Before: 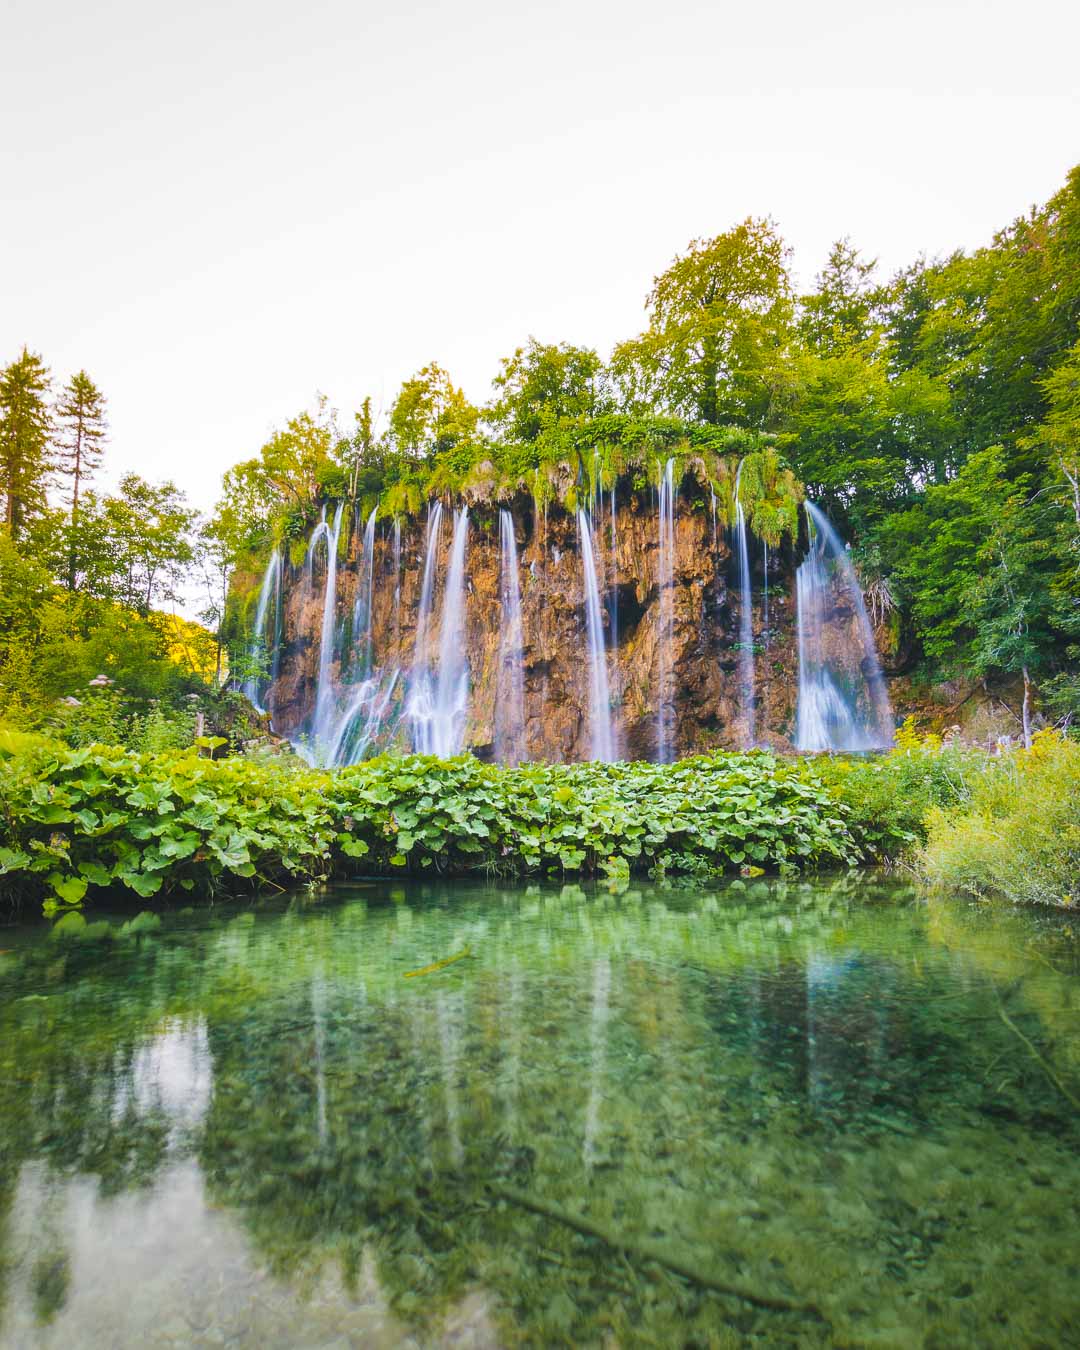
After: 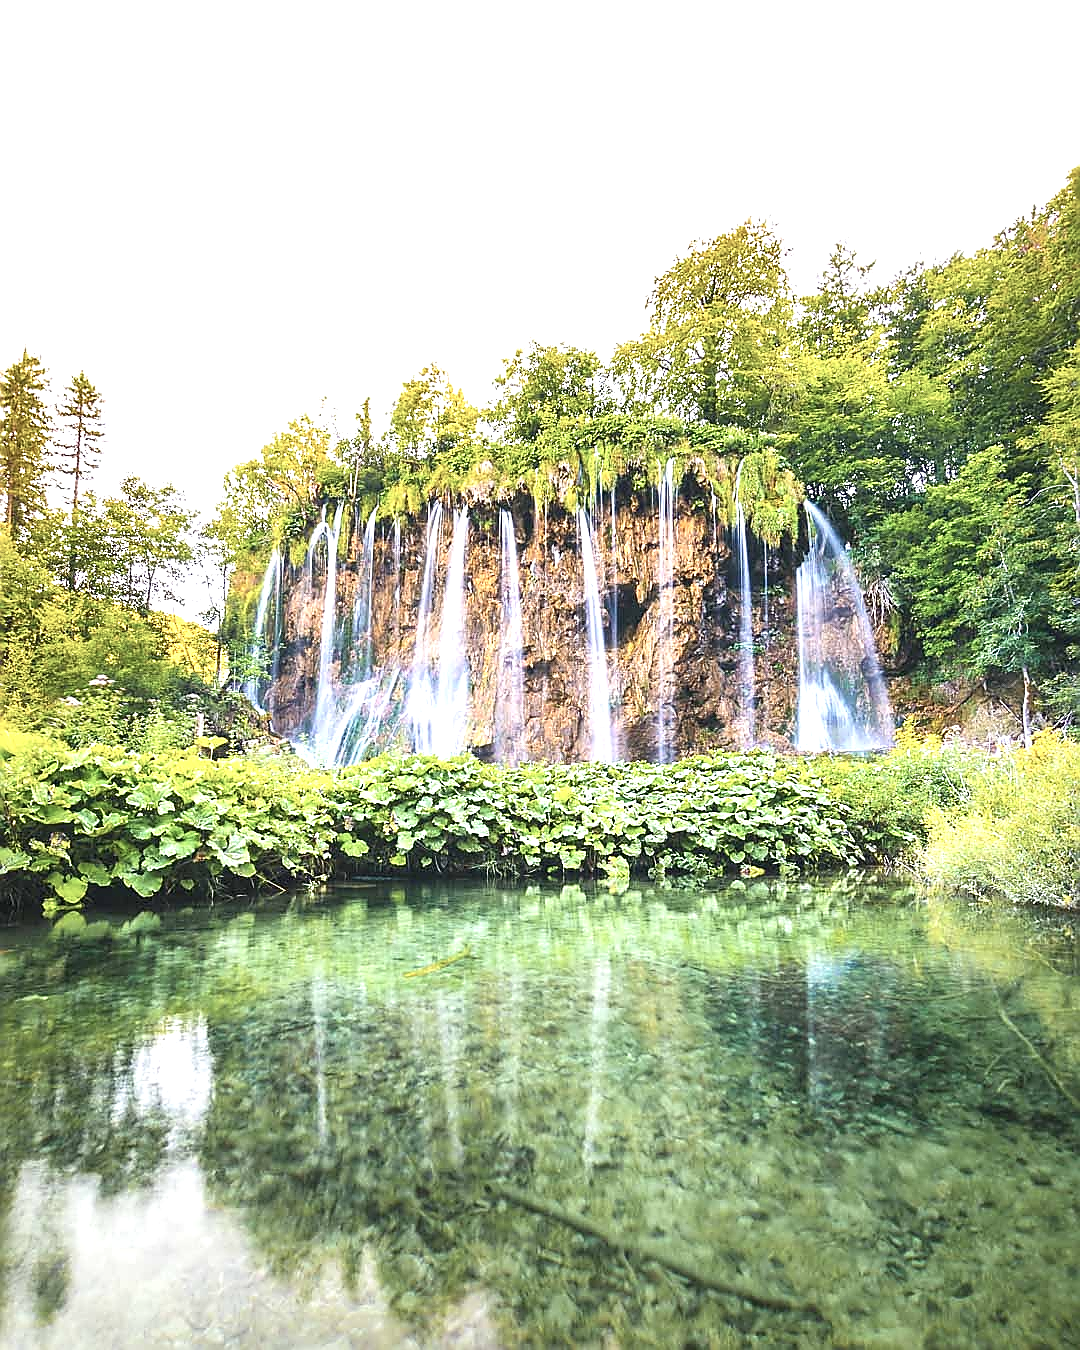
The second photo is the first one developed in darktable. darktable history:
exposure: black level correction 0.001, exposure 1 EV, compensate highlight preservation false
sharpen: radius 1.4, amount 1.25, threshold 0.7
white balance: emerald 1
contrast brightness saturation: contrast 0.1, saturation -0.3
